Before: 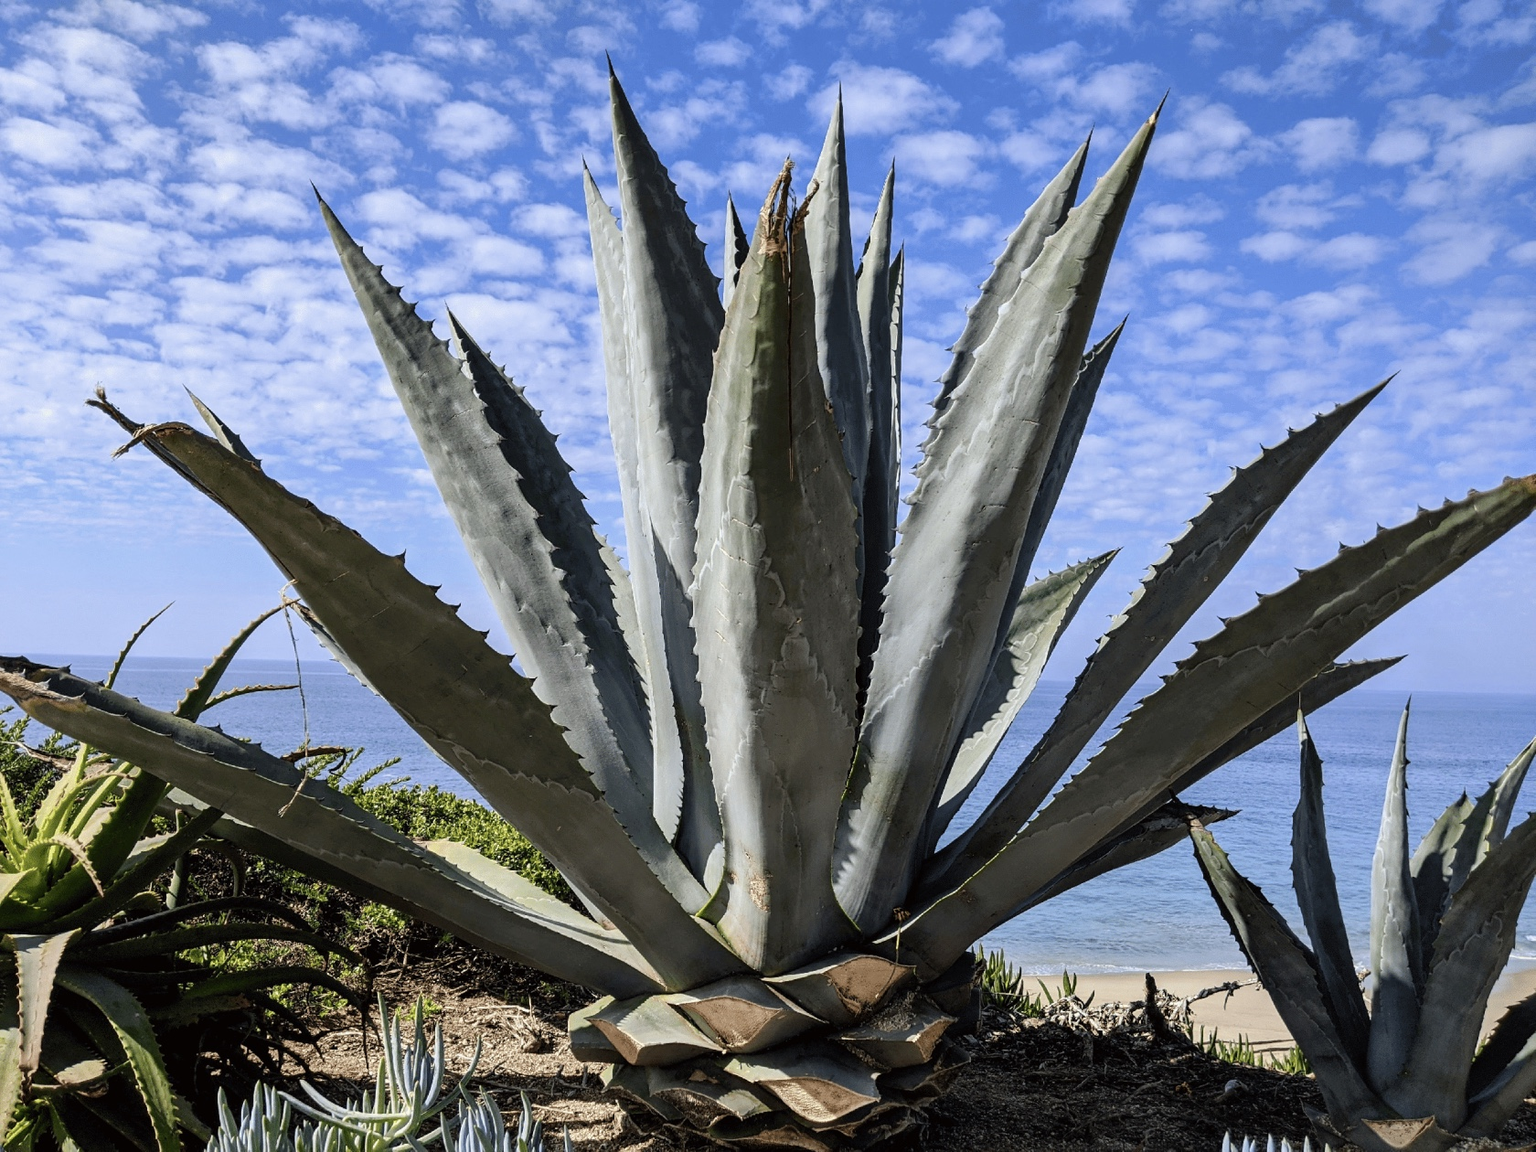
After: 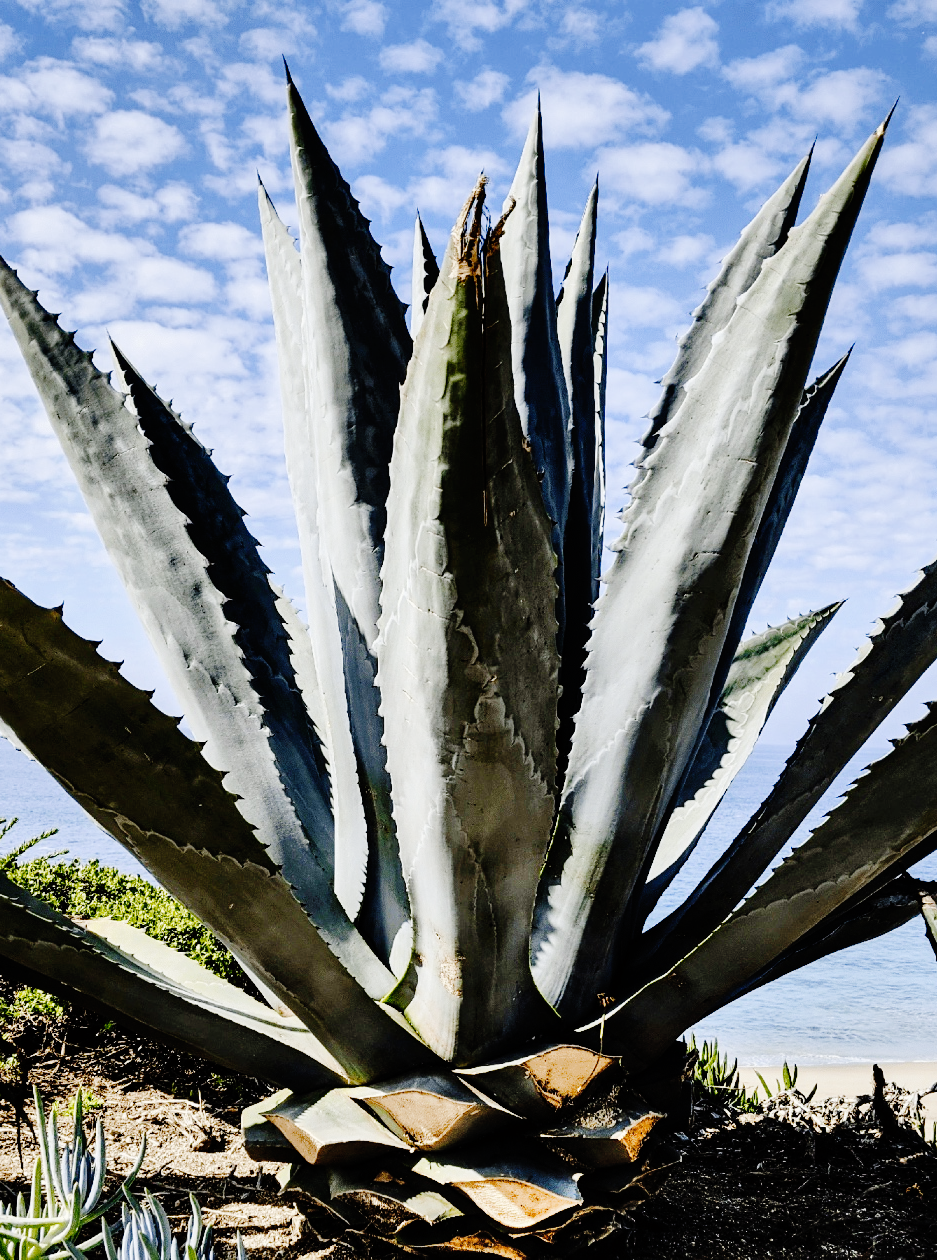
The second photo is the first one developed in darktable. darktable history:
crop and rotate: left 22.665%, right 21.504%
shadows and highlights: shadows 52.67, soften with gaussian
base curve: curves: ch0 [(0, 0) (0.036, 0.01) (0.123, 0.254) (0.258, 0.504) (0.507, 0.748) (1, 1)], preserve colors none
